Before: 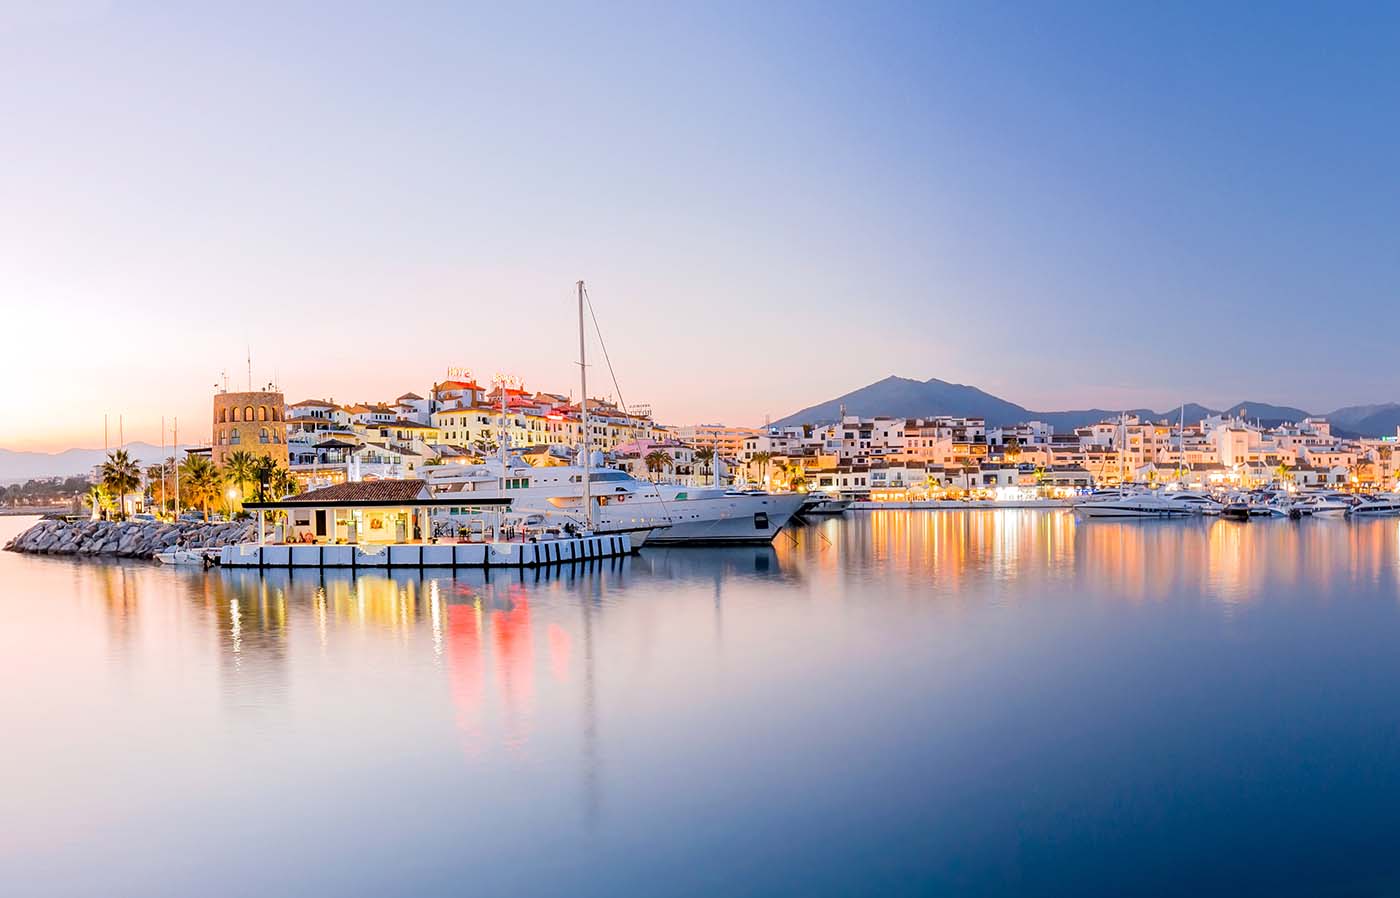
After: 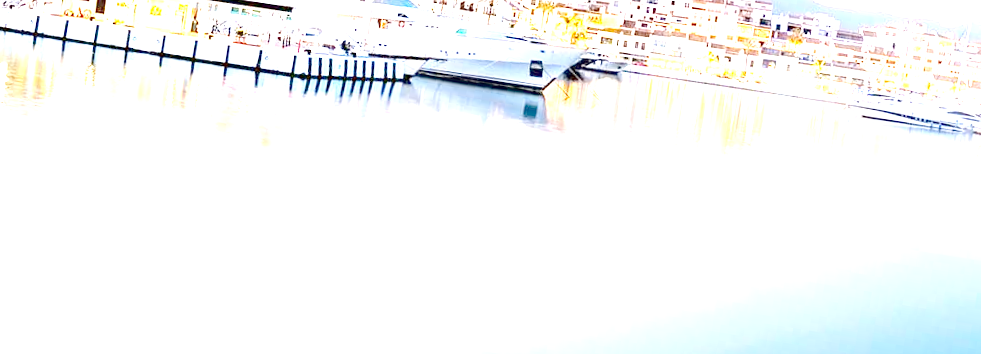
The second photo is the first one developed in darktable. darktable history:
white balance: emerald 1
rotate and perspective: rotation 9.12°, automatic cropping off
crop: left 18.091%, top 51.13%, right 17.525%, bottom 16.85%
tone equalizer "contrast tone curve: medium": -8 EV -0.75 EV, -7 EV -0.7 EV, -6 EV -0.6 EV, -5 EV -0.4 EV, -3 EV 0.4 EV, -2 EV 0.6 EV, -1 EV 0.7 EV, +0 EV 0.75 EV, edges refinement/feathering 500, mask exposure compensation -1.57 EV, preserve details no
exposure: exposure 0.566 EV
